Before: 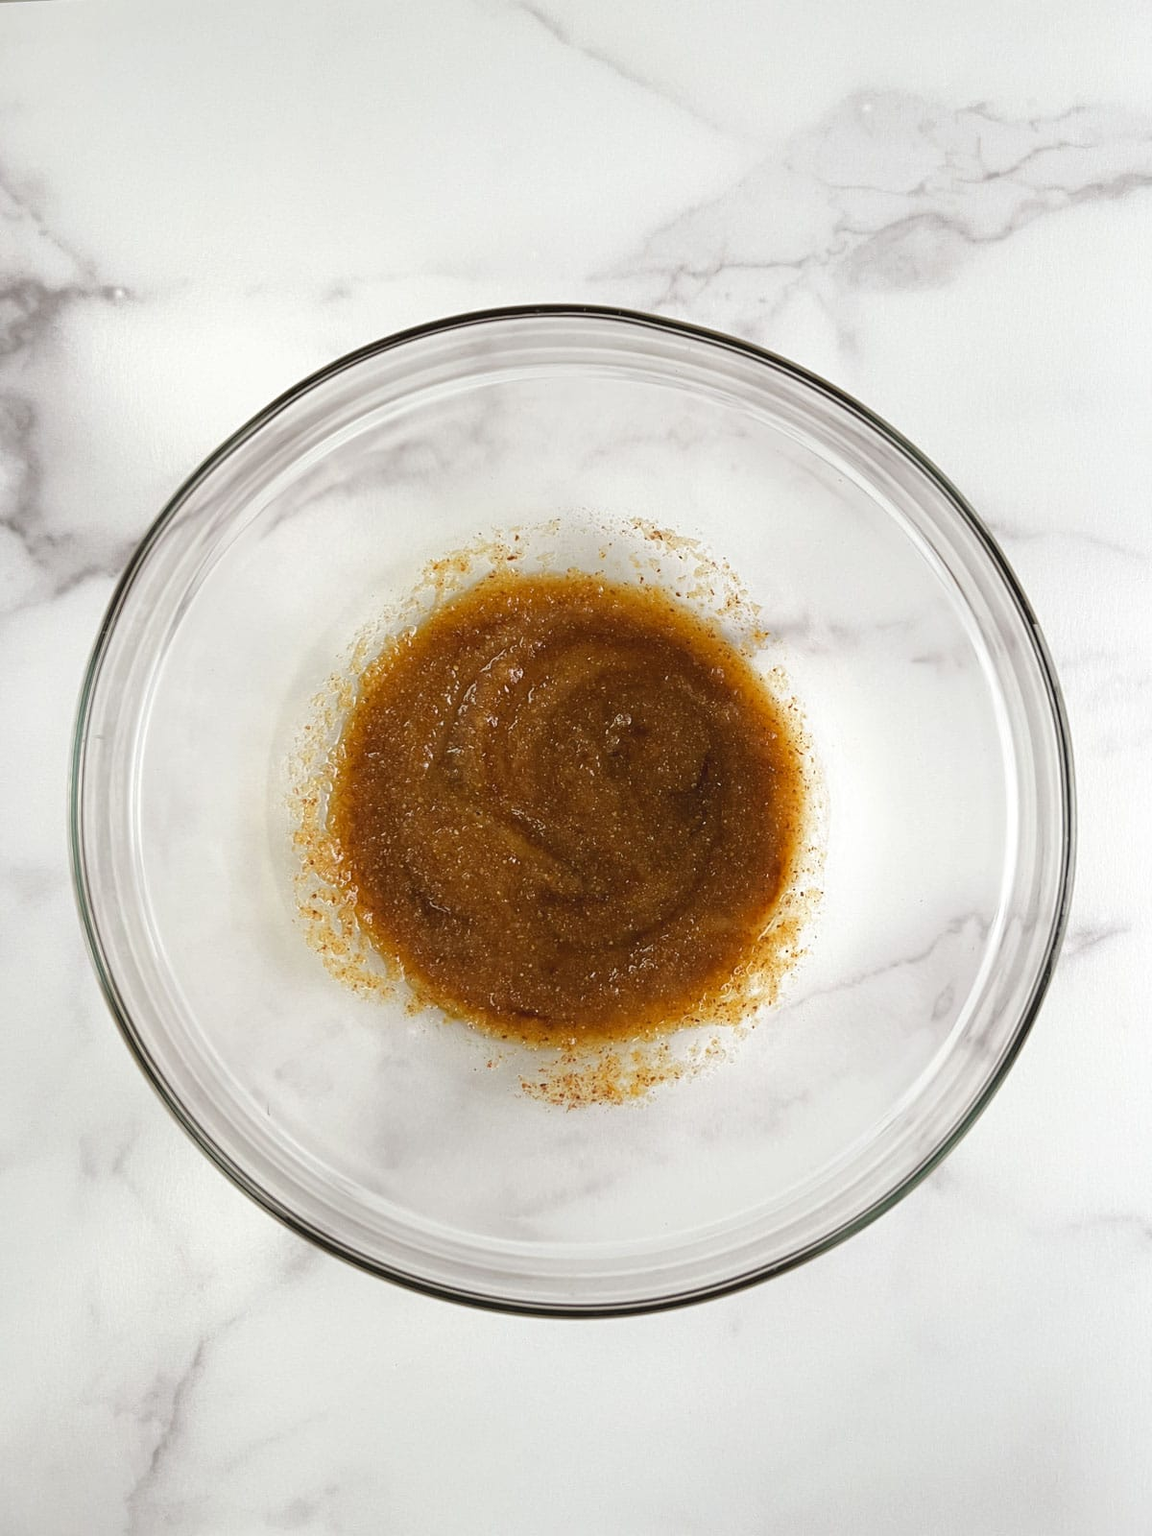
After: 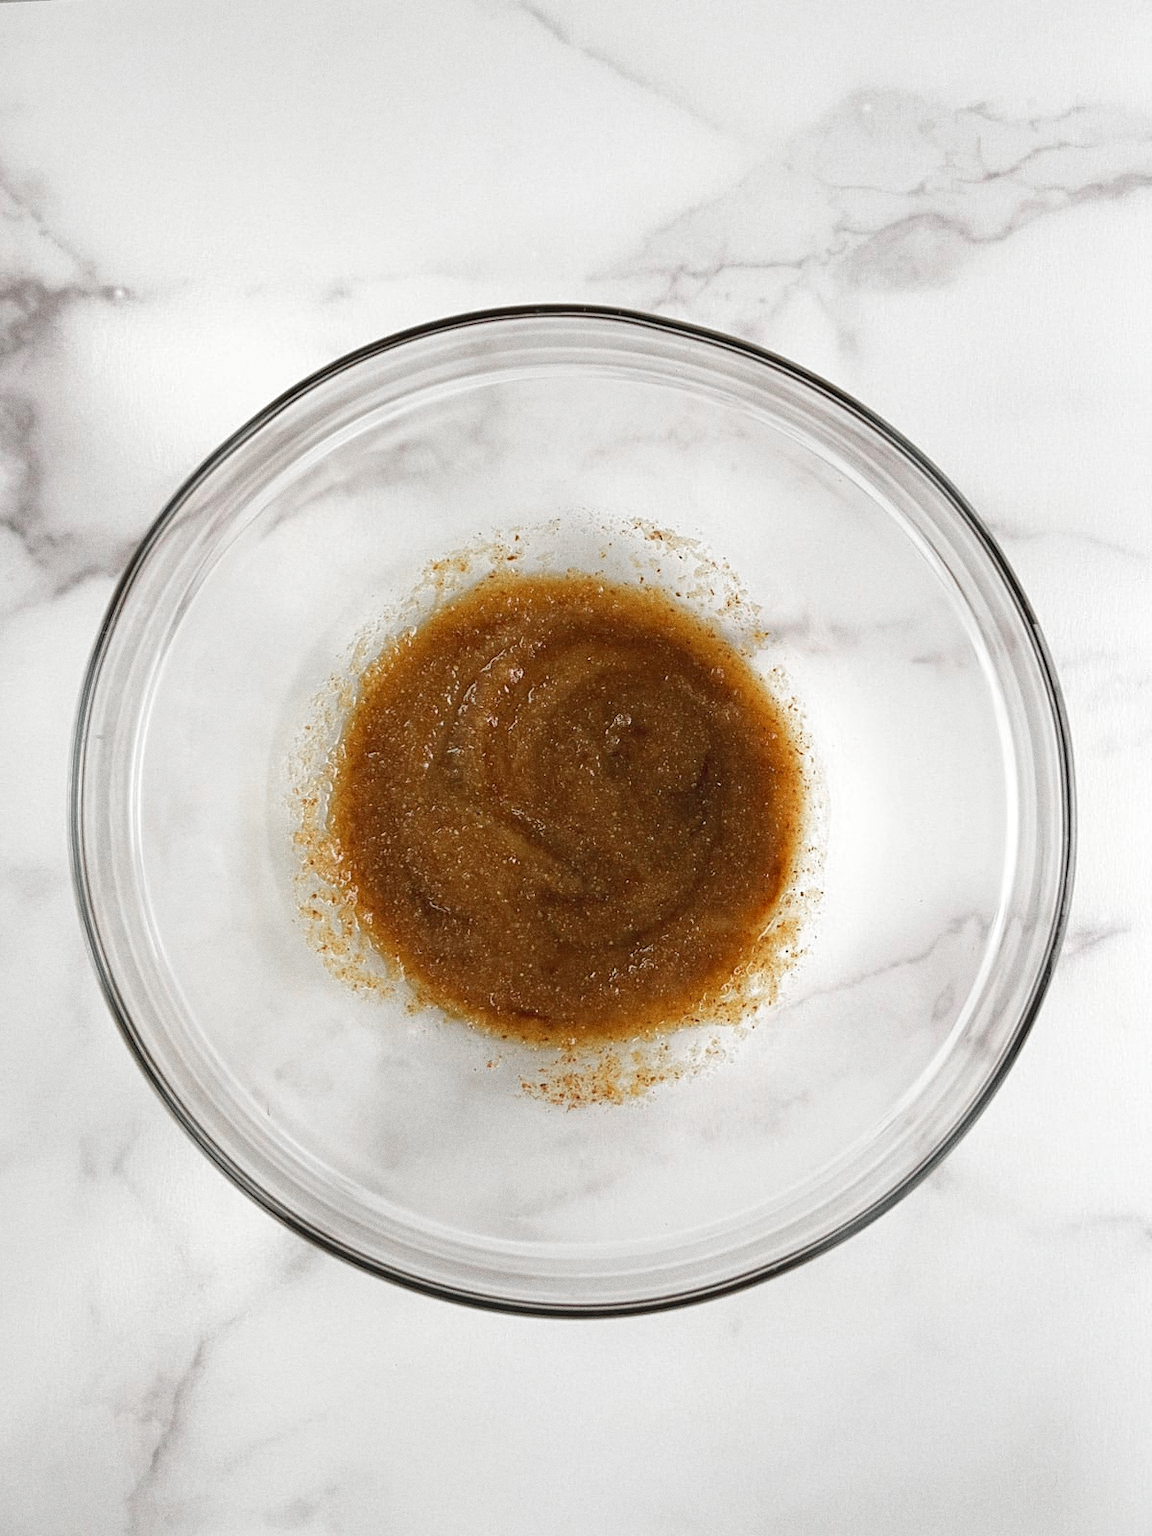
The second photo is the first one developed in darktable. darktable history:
color zones: curves: ch1 [(0, 0.638) (0.193, 0.442) (0.286, 0.15) (0.429, 0.14) (0.571, 0.142) (0.714, 0.154) (0.857, 0.175) (1, 0.638)]
grain: coarseness 0.09 ISO
